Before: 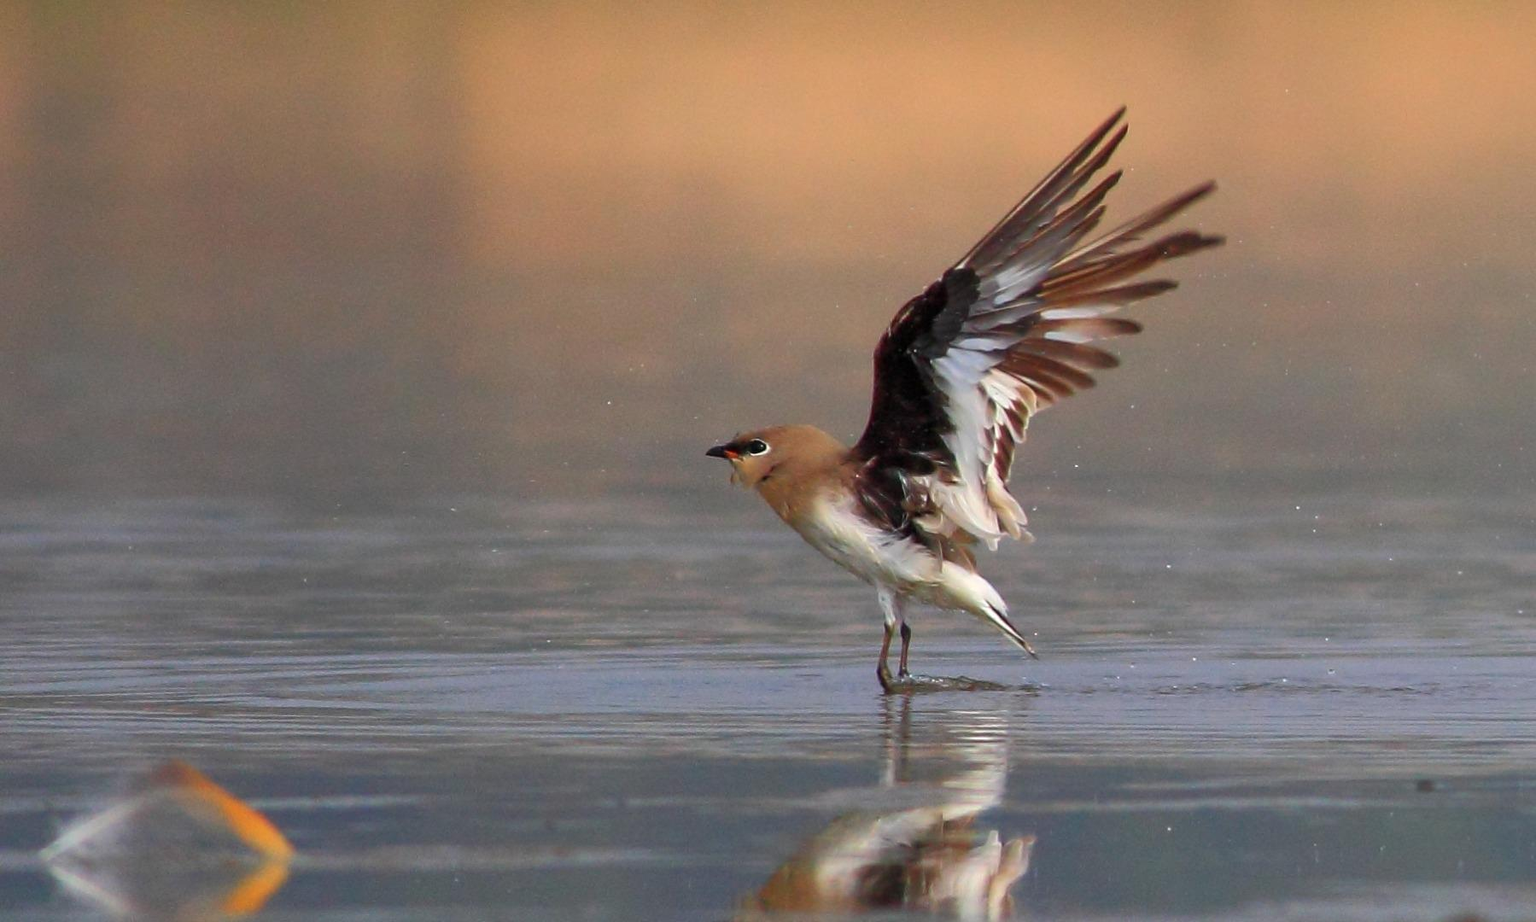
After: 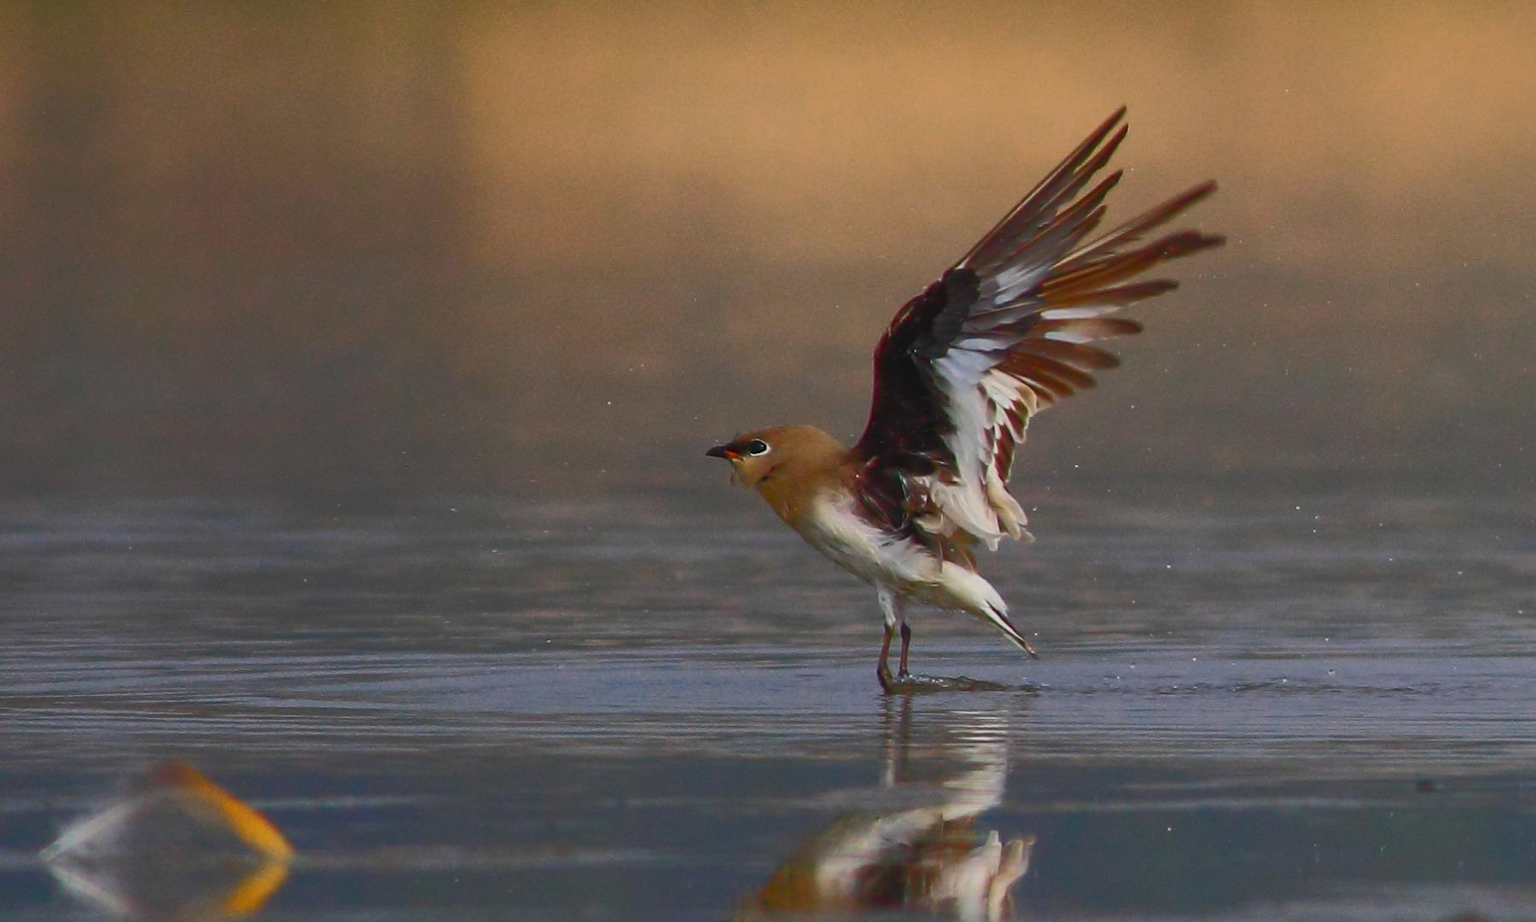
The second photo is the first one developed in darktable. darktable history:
color balance rgb: global offset › luminance 0.485%, linear chroma grading › global chroma 15.373%, perceptual saturation grading › global saturation 20%, perceptual saturation grading › highlights -25.309%, perceptual saturation grading › shadows 25.609%, perceptual brilliance grading › highlights 3.857%, perceptual brilliance grading › mid-tones -17.149%, perceptual brilliance grading › shadows -41.609%, contrast -29.75%
color zones: curves: ch0 [(0, 0.558) (0.143, 0.548) (0.286, 0.447) (0.429, 0.259) (0.571, 0.5) (0.714, 0.5) (0.857, 0.593) (1, 0.558)]; ch1 [(0, 0.543) (0.01, 0.544) (0.12, 0.492) (0.248, 0.458) (0.5, 0.534) (0.748, 0.5) (0.99, 0.469) (1, 0.543)]; ch2 [(0, 0.507) (0.143, 0.522) (0.286, 0.505) (0.429, 0.5) (0.571, 0.5) (0.714, 0.5) (0.857, 0.5) (1, 0.507)]
